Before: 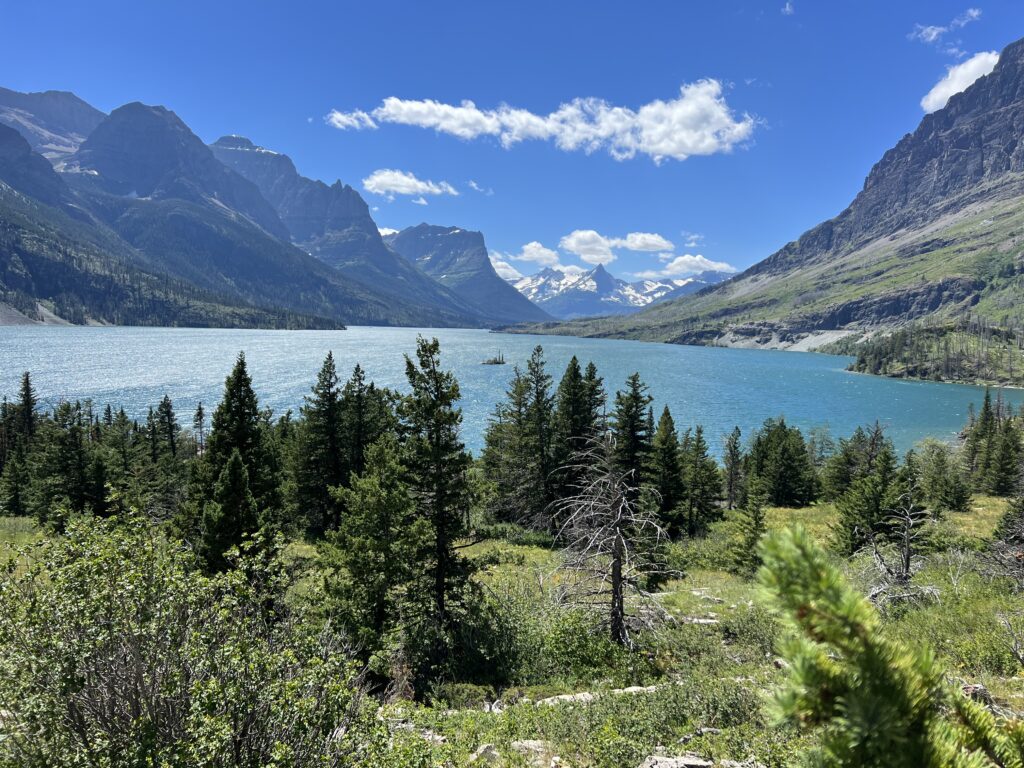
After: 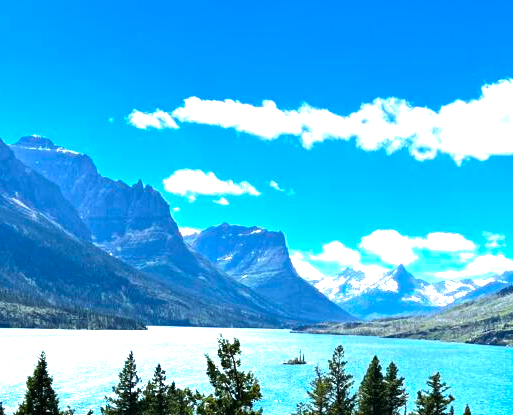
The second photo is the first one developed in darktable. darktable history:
color balance rgb: highlights gain › luminance 7.58%, highlights gain › chroma 0.929%, highlights gain › hue 47.64°, linear chroma grading › shadows -8.386%, linear chroma grading › global chroma 9.915%, perceptual saturation grading › global saturation 25.458%, perceptual brilliance grading › highlights 47.137%, perceptual brilliance grading › mid-tones 22.215%, perceptual brilliance grading › shadows -6.373%, global vibrance 23.371%
crop: left 19.451%, right 30.365%, bottom 45.918%
